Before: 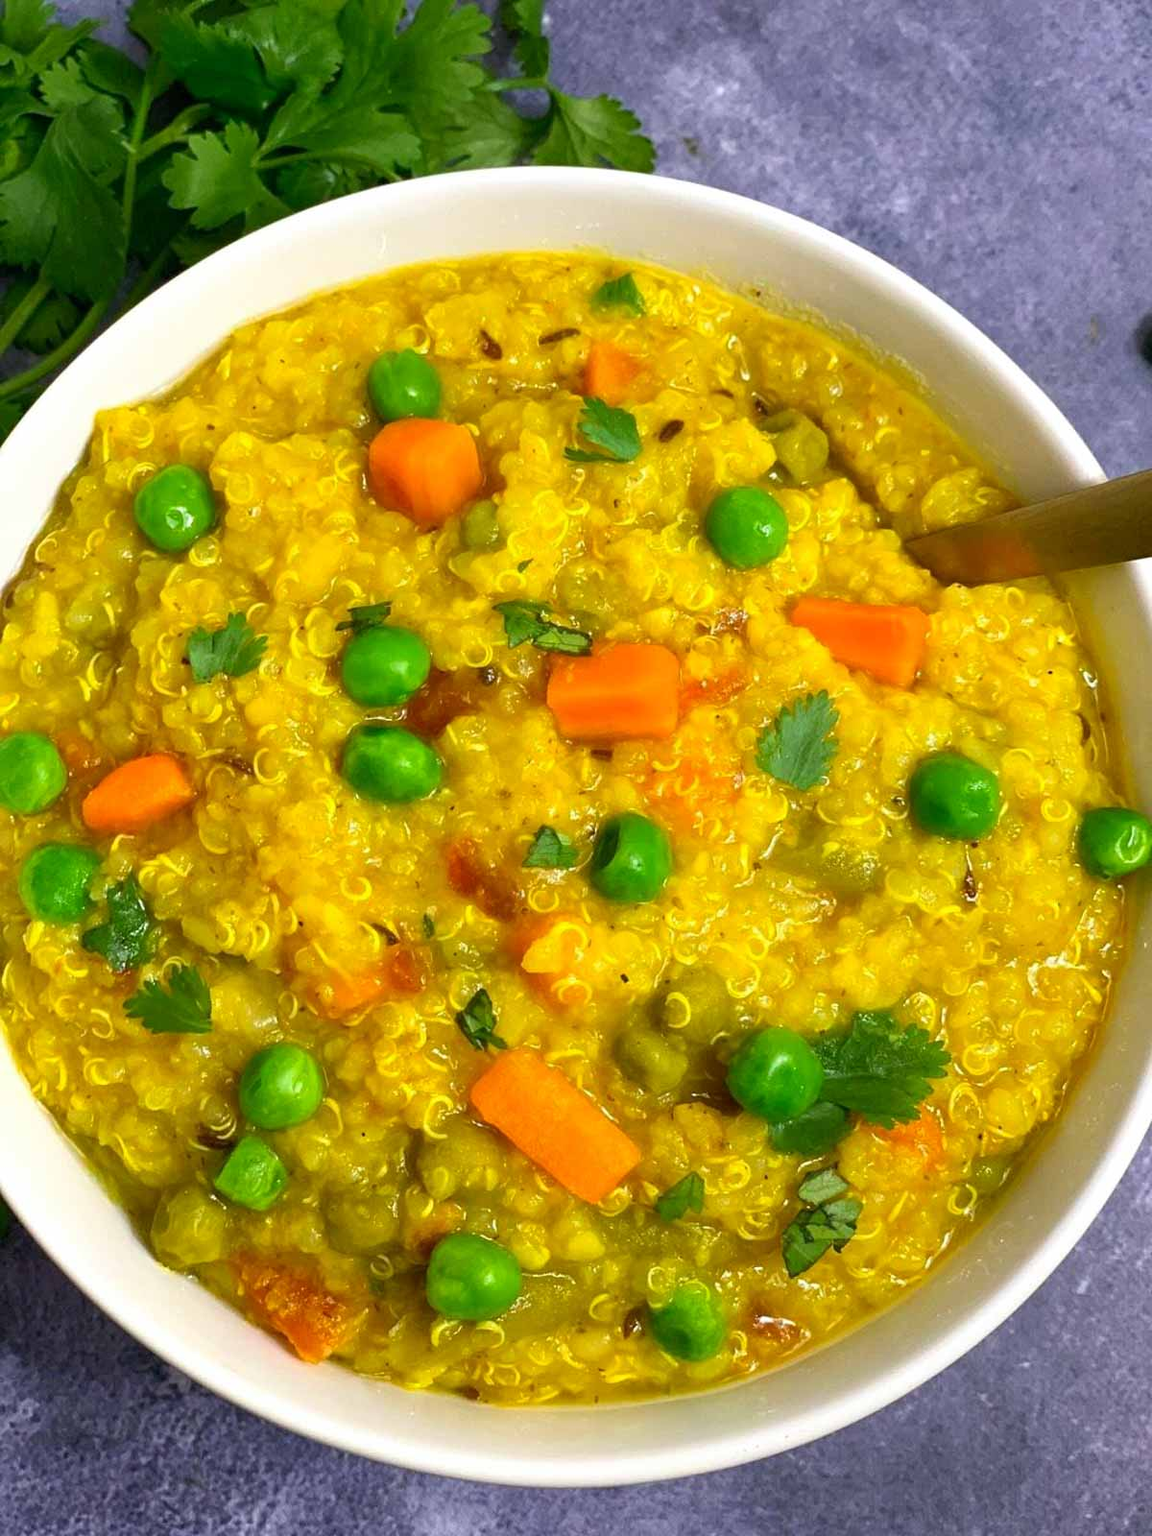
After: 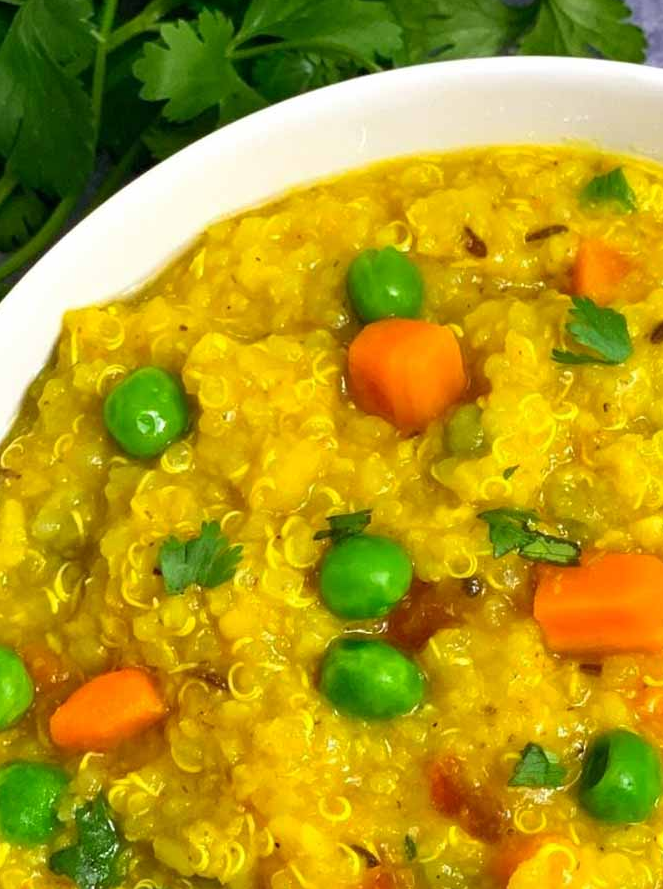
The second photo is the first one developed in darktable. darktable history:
crop and rotate: left 3.058%, top 7.409%, right 41.611%, bottom 36.988%
